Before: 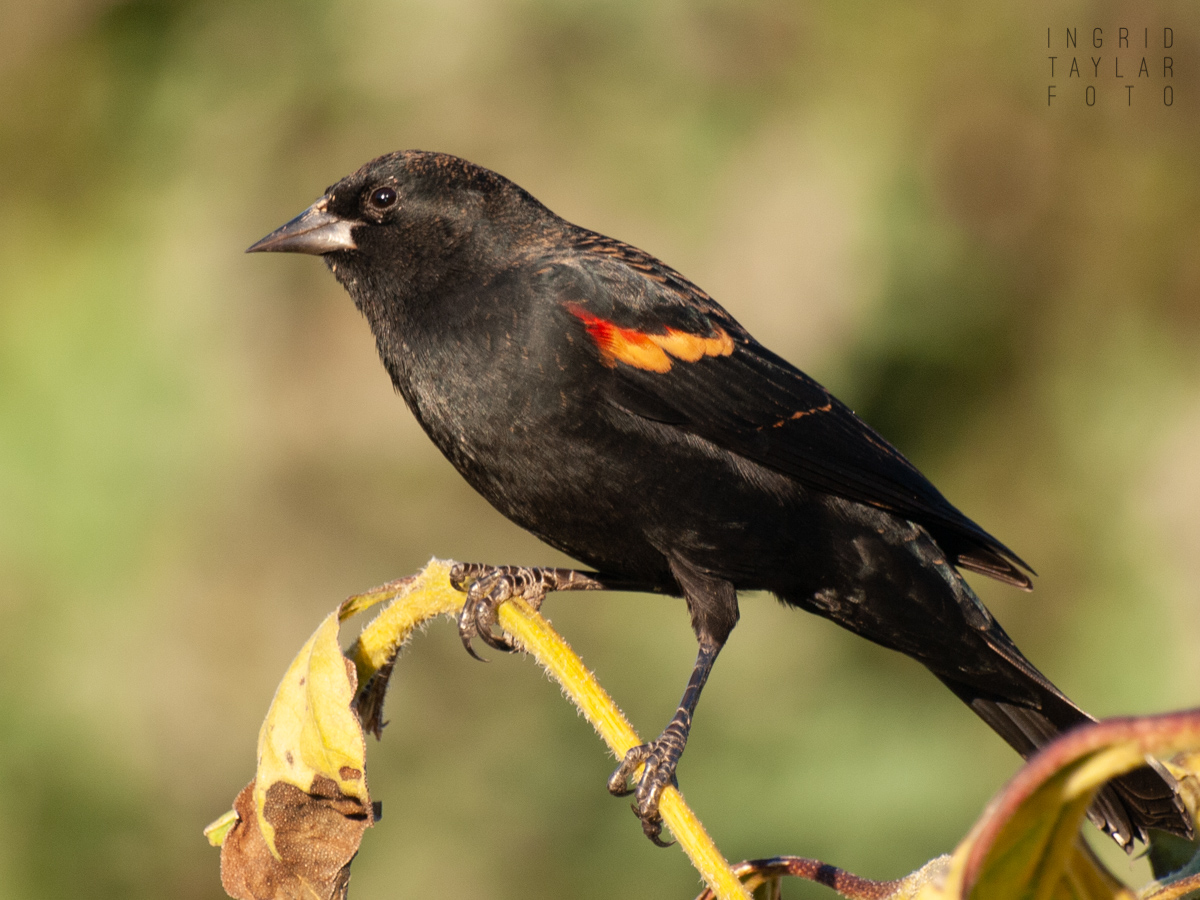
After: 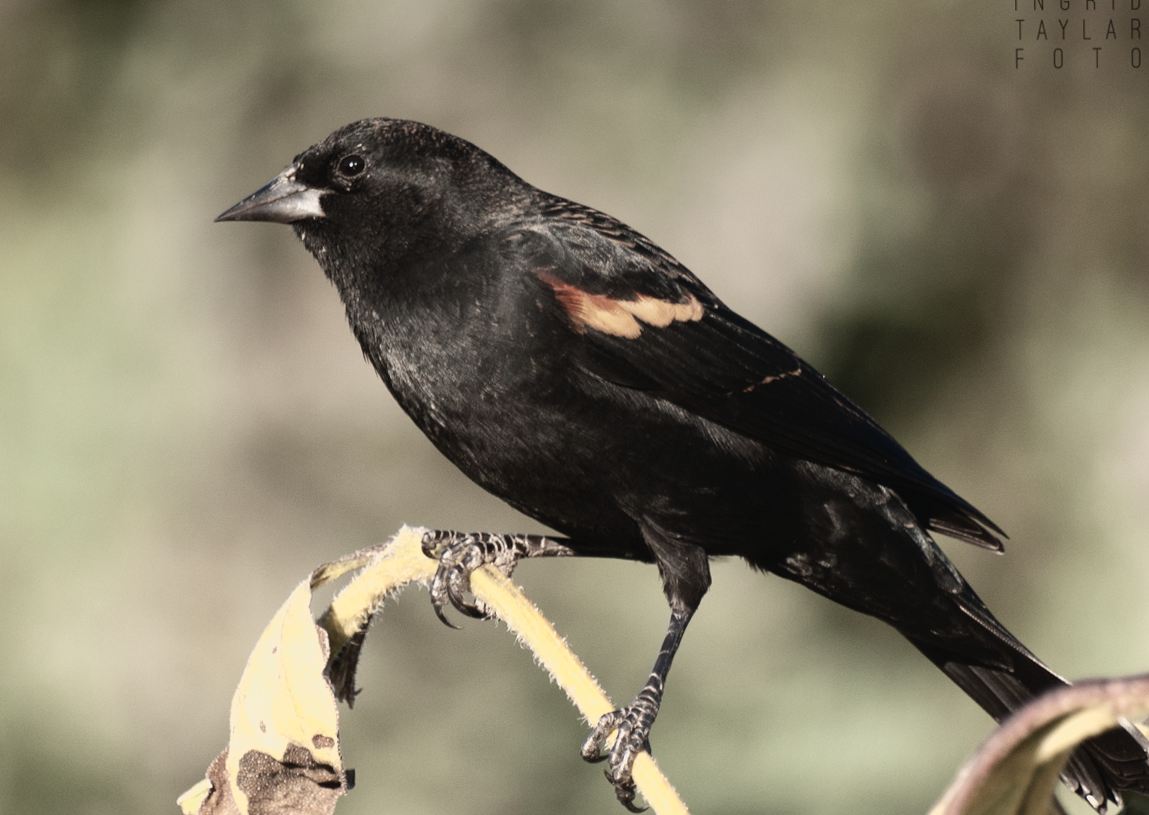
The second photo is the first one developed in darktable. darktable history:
contrast brightness saturation: contrast 0.2, brightness -0.11, saturation 0.1
rotate and perspective: rotation -0.45°, automatic cropping original format, crop left 0.008, crop right 0.992, crop top 0.012, crop bottom 0.988
crop: left 1.964%, top 3.251%, right 1.122%, bottom 4.933%
lowpass: radius 0.1, contrast 0.85, saturation 1.1, unbound 0
exposure: exposure 0.6 EV, compensate highlight preservation false
color zones: curves: ch1 [(0.238, 0.163) (0.476, 0.2) (0.733, 0.322) (0.848, 0.134)]
graduated density: on, module defaults
